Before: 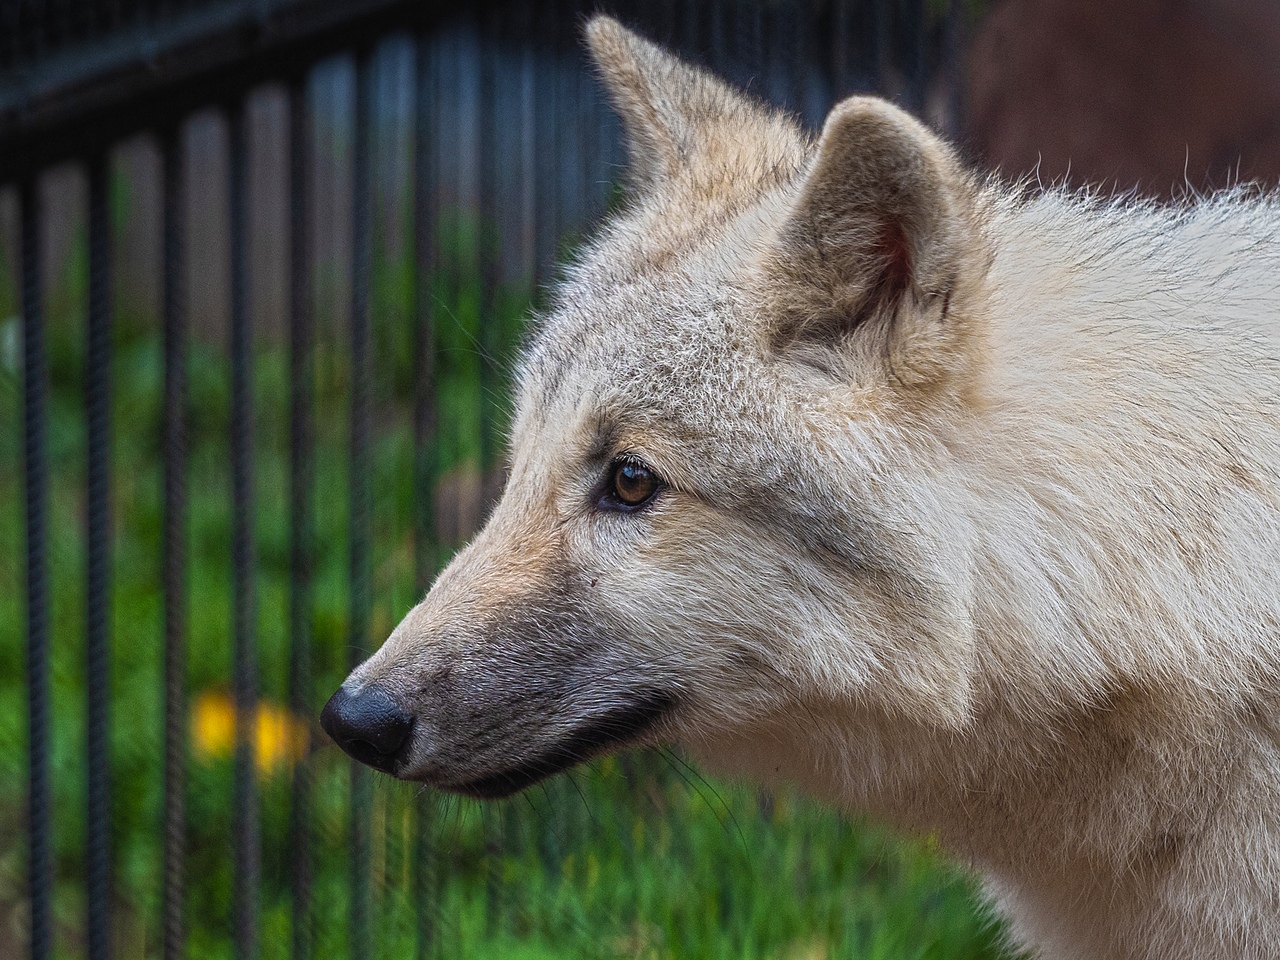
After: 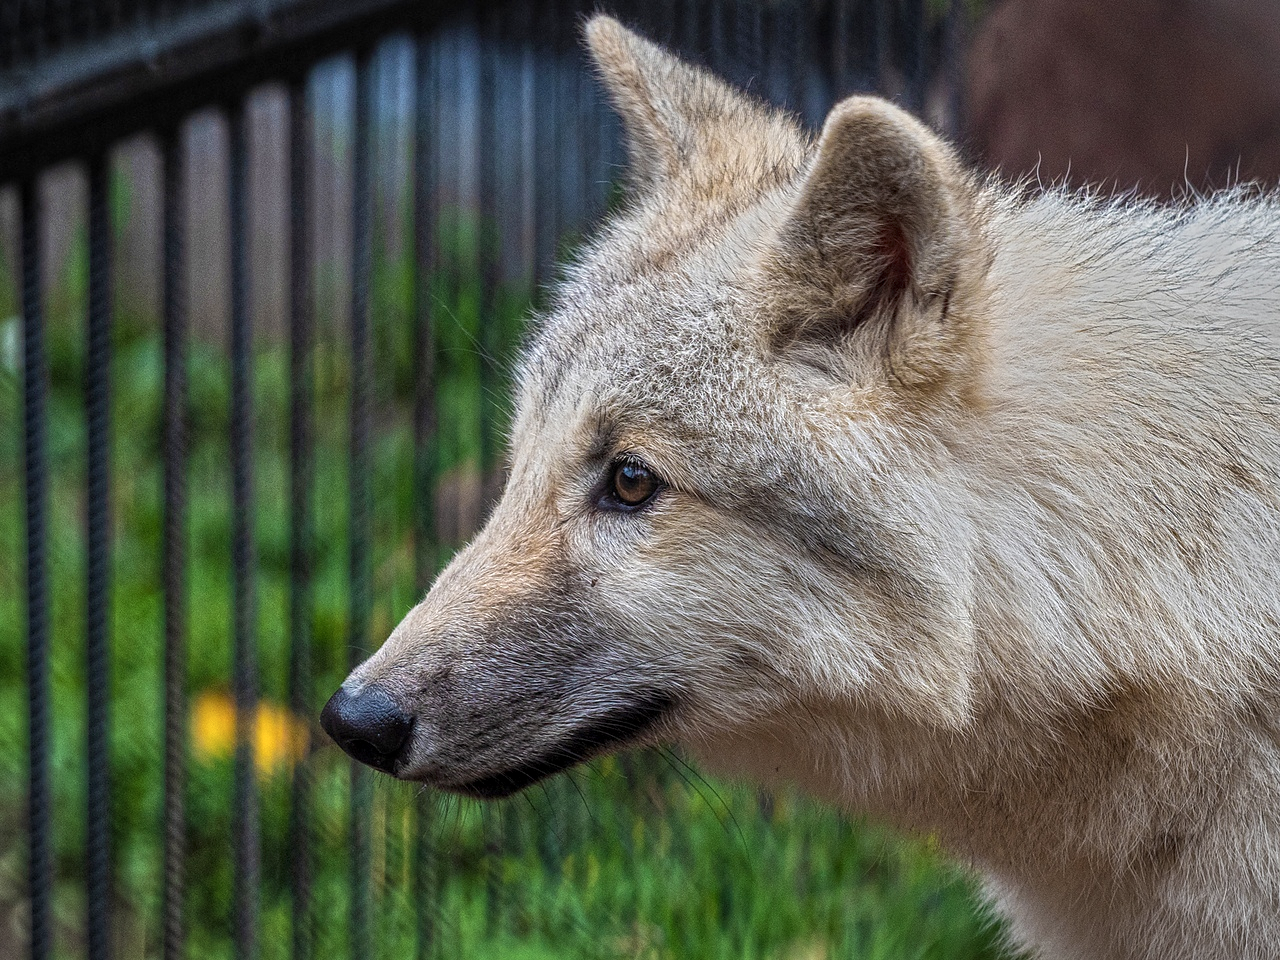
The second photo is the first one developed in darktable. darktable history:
local contrast: on, module defaults
vignetting: fall-off start 100.37%, brightness -0.18, saturation -0.308, width/height ratio 1.319
shadows and highlights: radius 102.01, shadows 50.7, highlights -64.68, soften with gaussian
